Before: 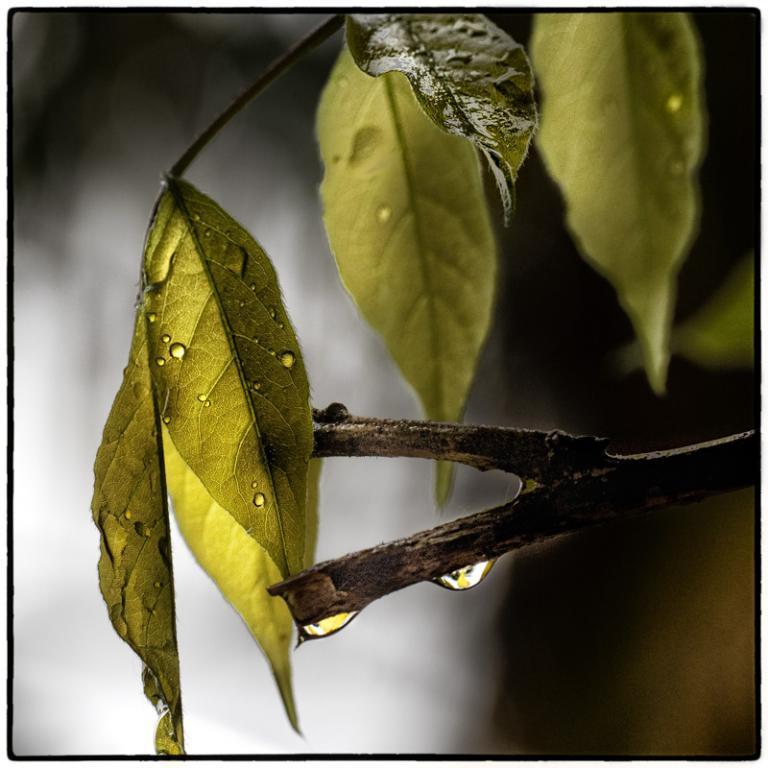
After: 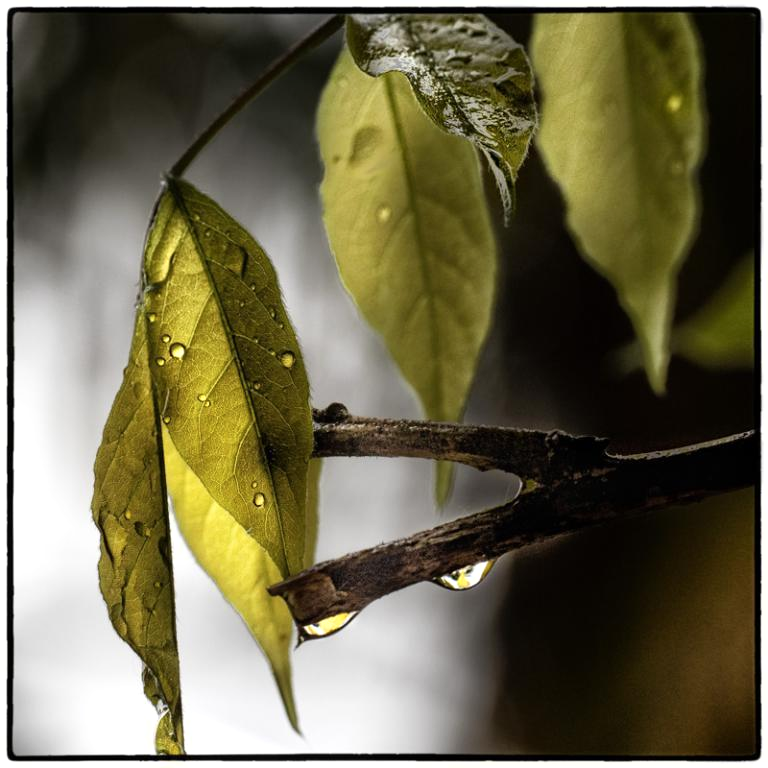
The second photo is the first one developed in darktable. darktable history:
shadows and highlights: shadows -11.67, white point adjustment 4.04, highlights 29.06, highlights color adjustment 42.55%
tone equalizer: edges refinement/feathering 500, mask exposure compensation -1.57 EV, preserve details no
